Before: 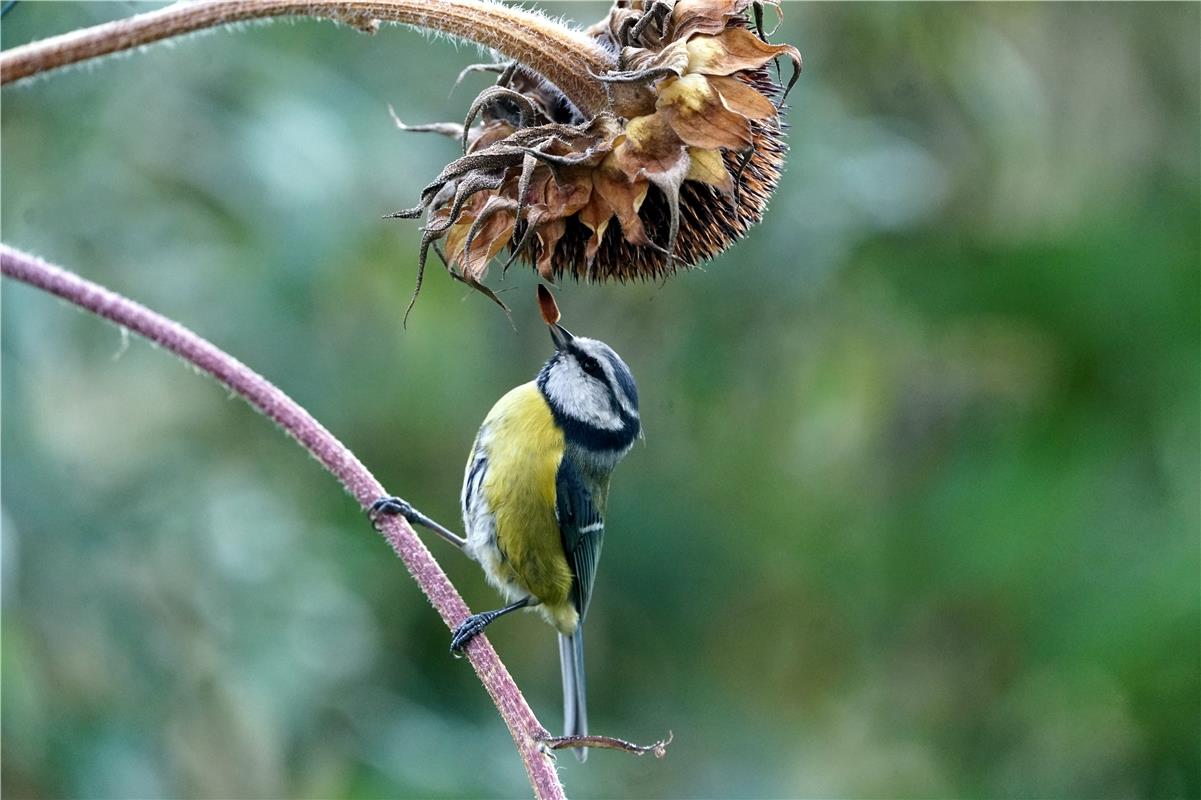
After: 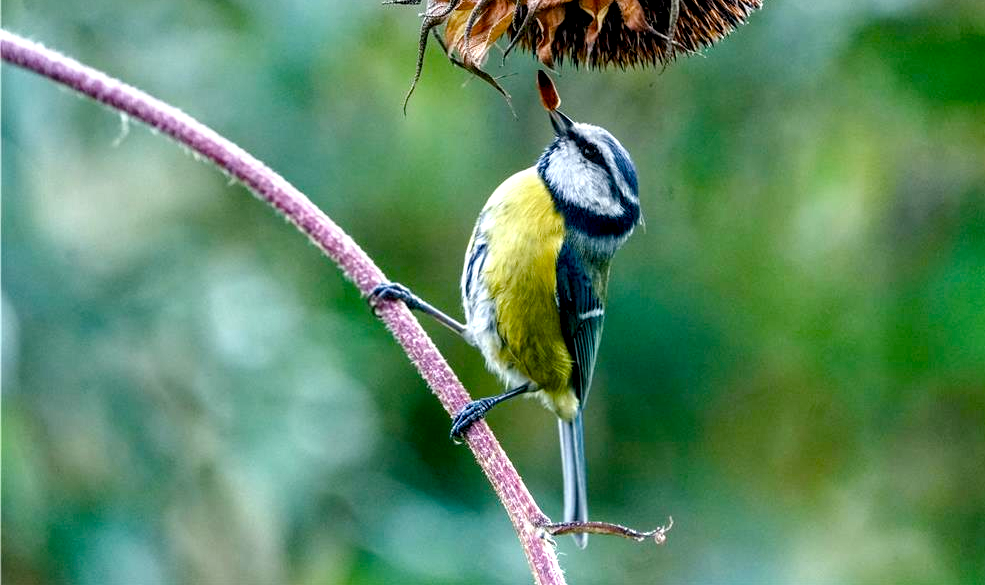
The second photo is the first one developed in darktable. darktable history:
local contrast: highlights 60%, shadows 63%, detail 160%
contrast brightness saturation: brightness 0.092, saturation 0.194
color balance rgb: perceptual saturation grading › global saturation 20%, perceptual saturation grading › highlights -25.441%, perceptual saturation grading › shadows 49.848%
crop: top 26.855%, right 17.964%
